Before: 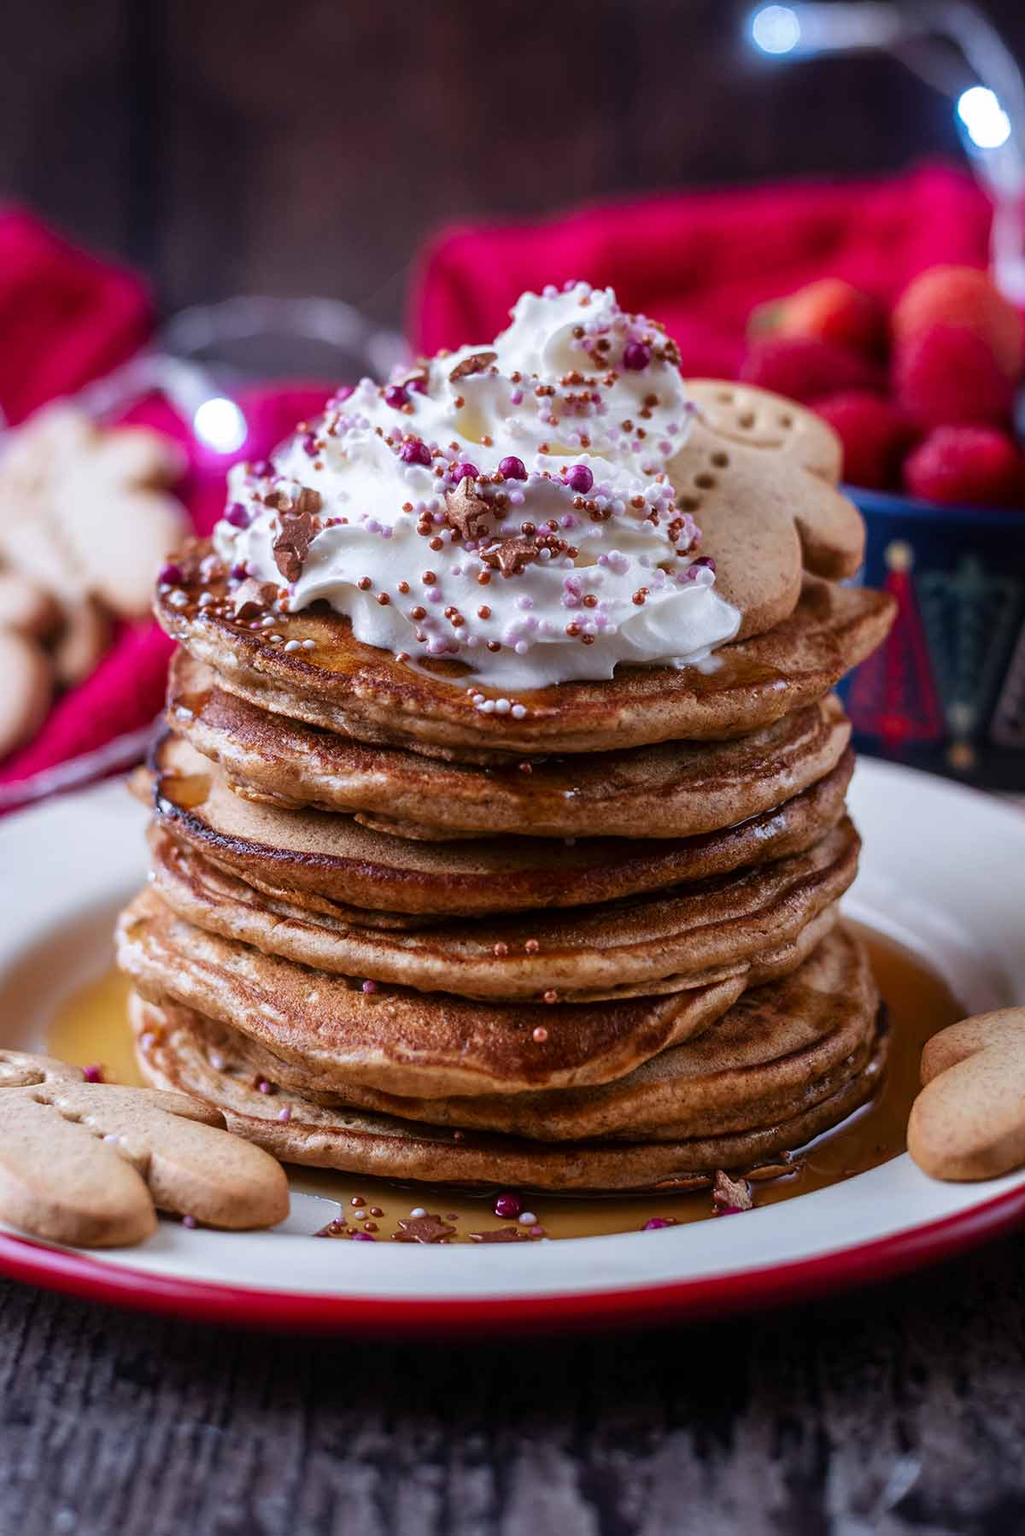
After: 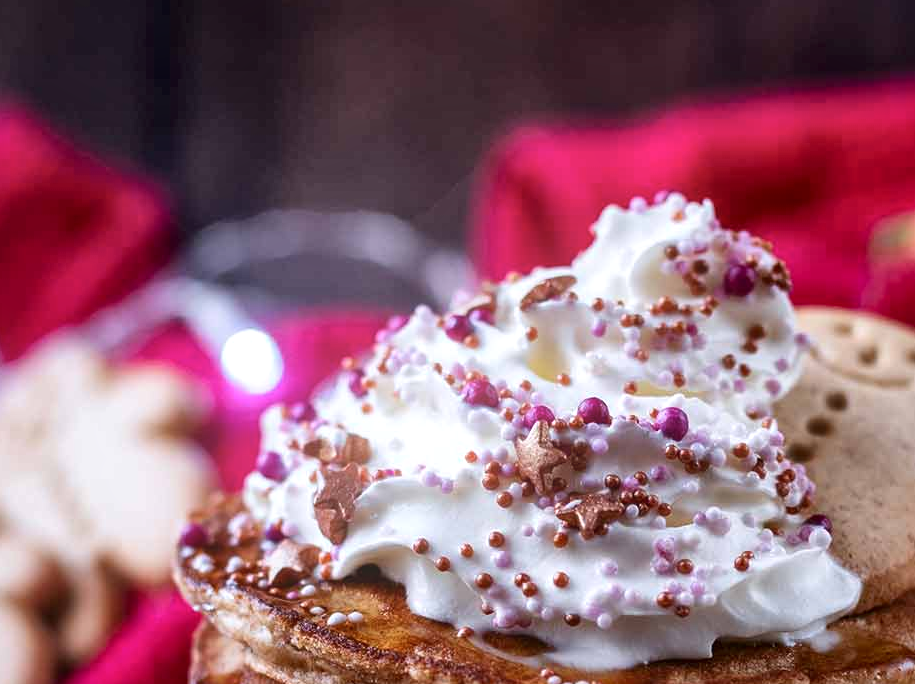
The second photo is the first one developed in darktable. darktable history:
exposure: exposure 0 EV, compensate highlight preservation false
bloom: size 15%, threshold 97%, strength 7%
local contrast: mode bilateral grid, contrast 20, coarseness 50, detail 159%, midtone range 0.2
crop: left 0.579%, top 7.627%, right 23.167%, bottom 54.275%
